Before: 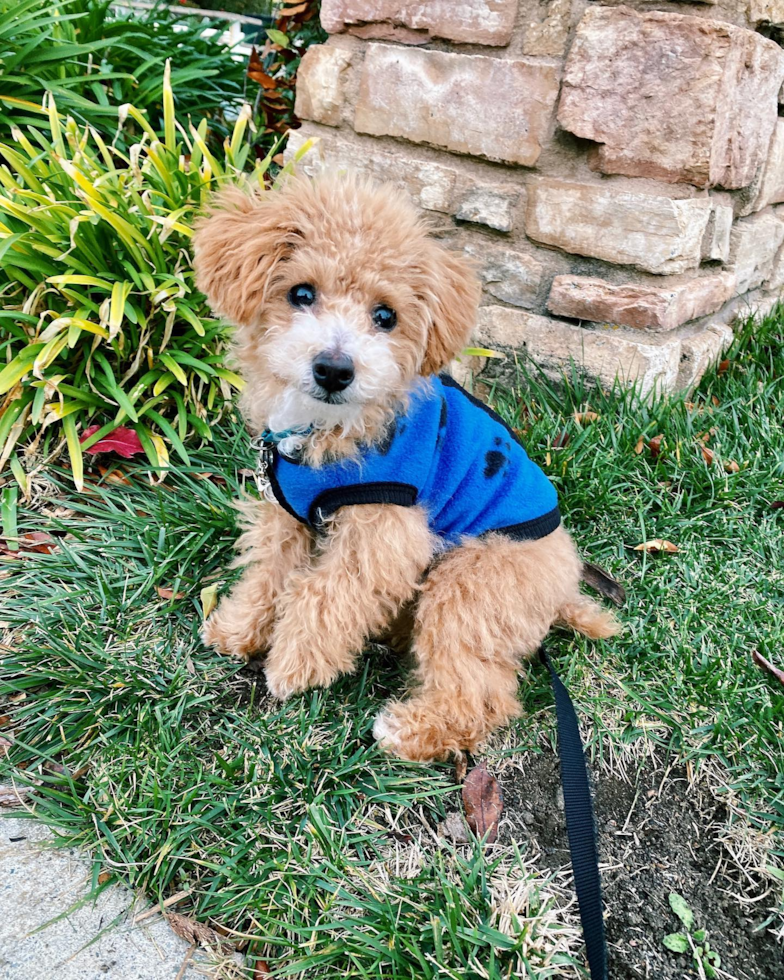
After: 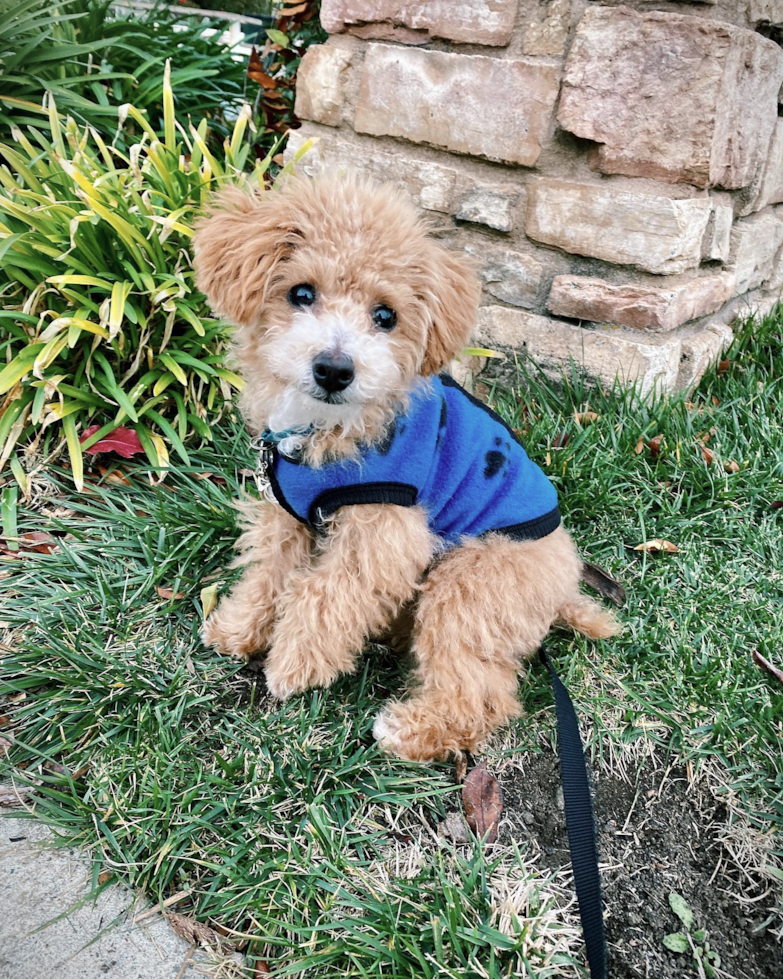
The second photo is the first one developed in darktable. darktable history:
contrast brightness saturation: saturation -0.173
vignetting: fall-off start 99.85%, fall-off radius 65.36%, brightness -0.697, automatic ratio true
